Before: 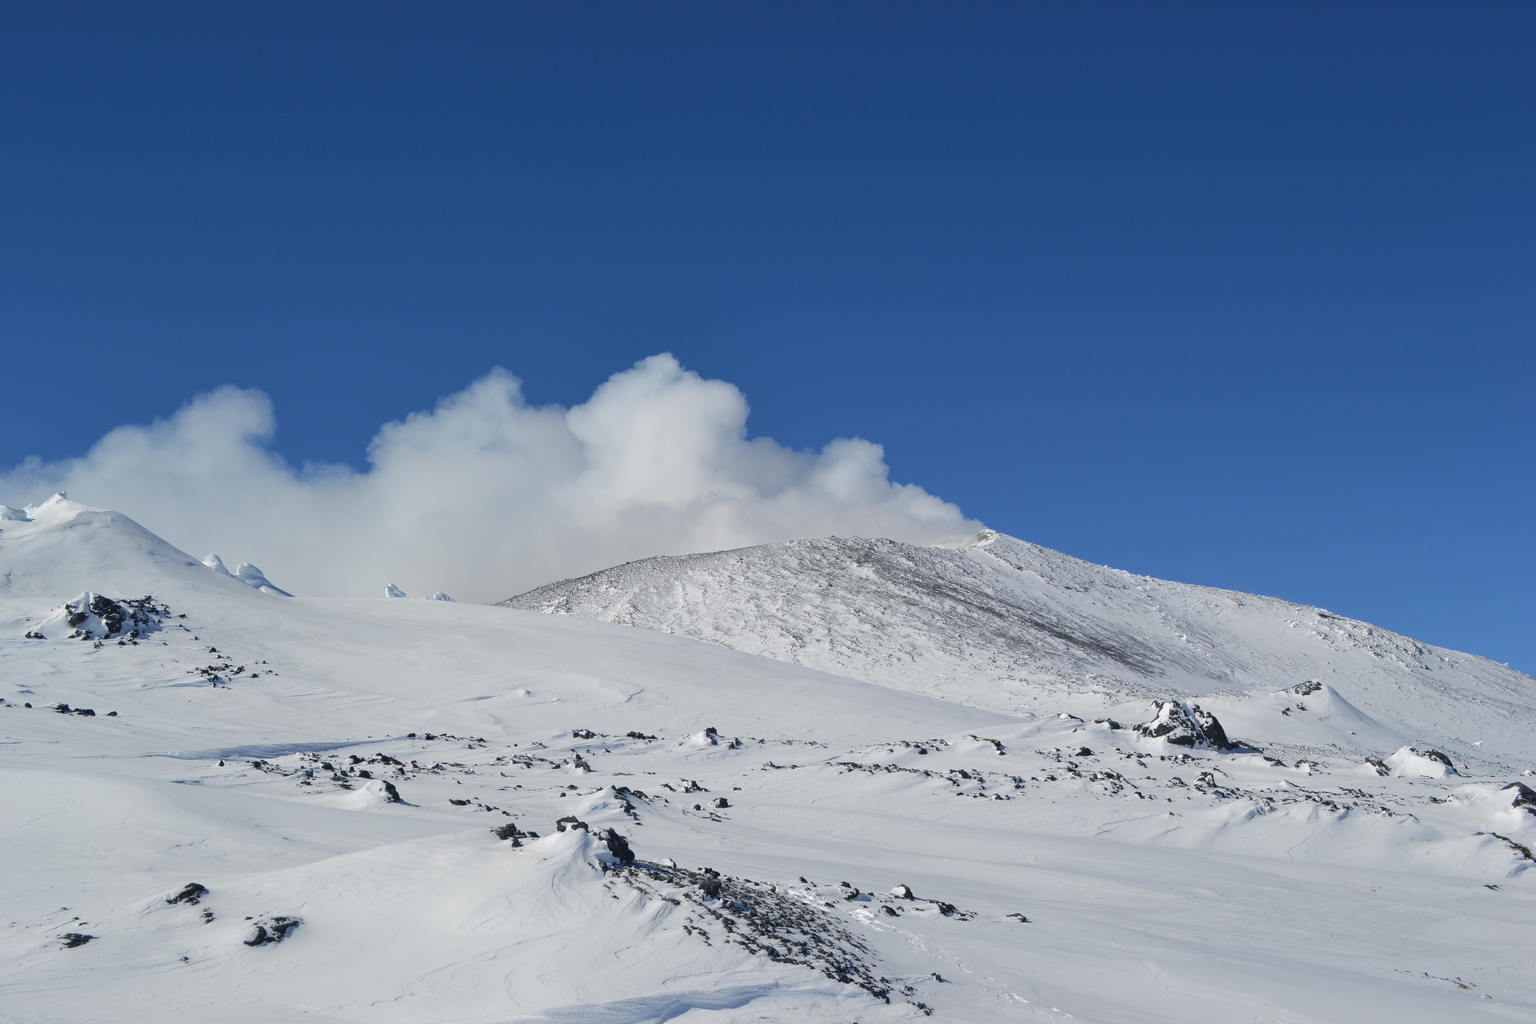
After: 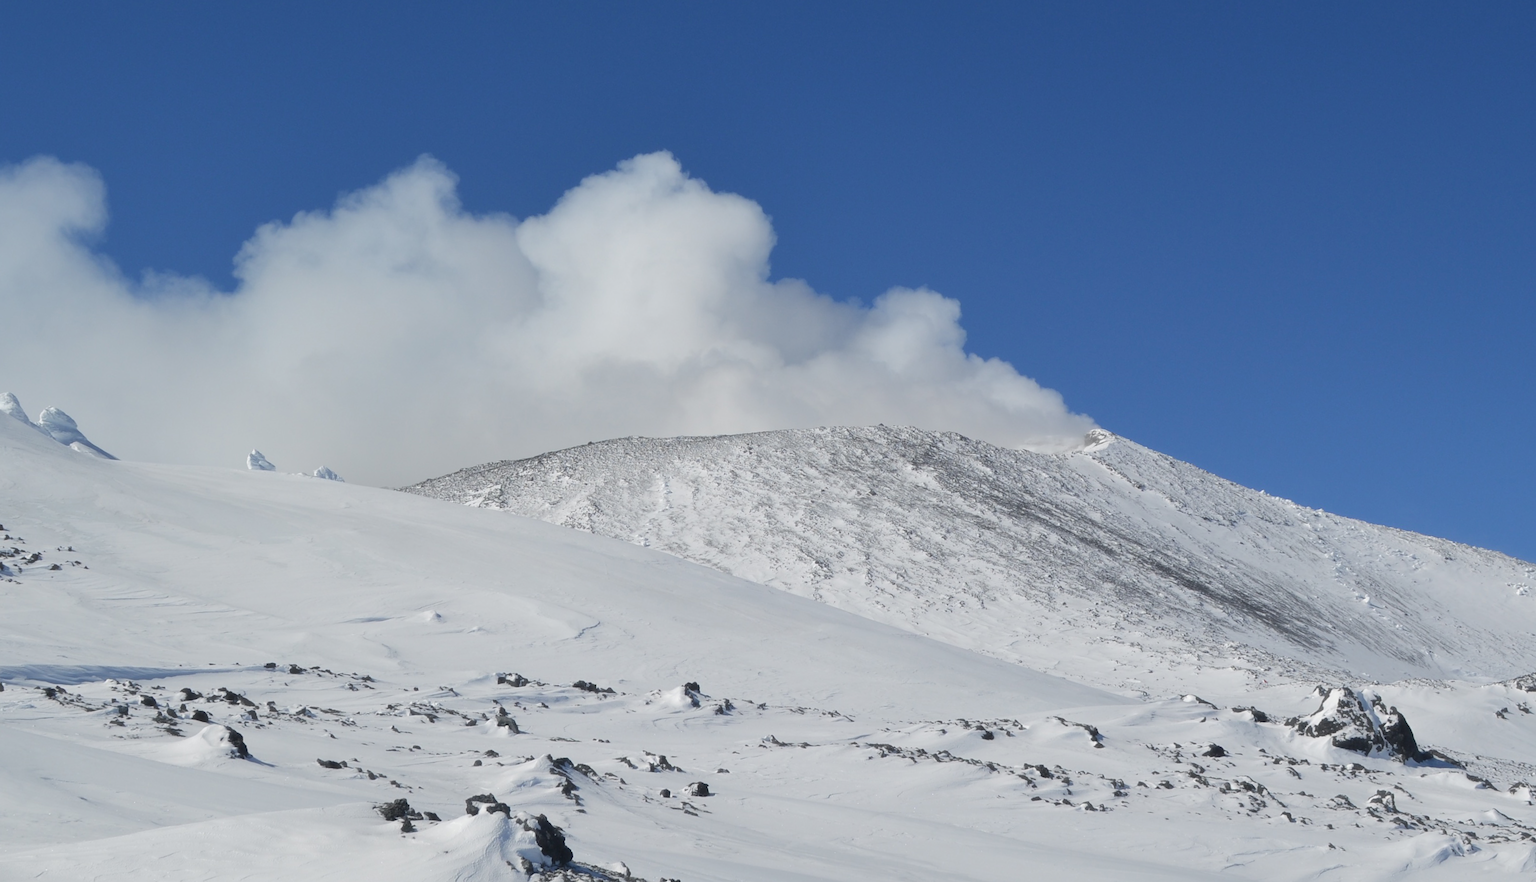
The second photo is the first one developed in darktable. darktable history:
crop and rotate: angle -3.76°, left 9.906%, top 20.822%, right 12.299%, bottom 12.159%
haze removal: strength -0.111, adaptive false
